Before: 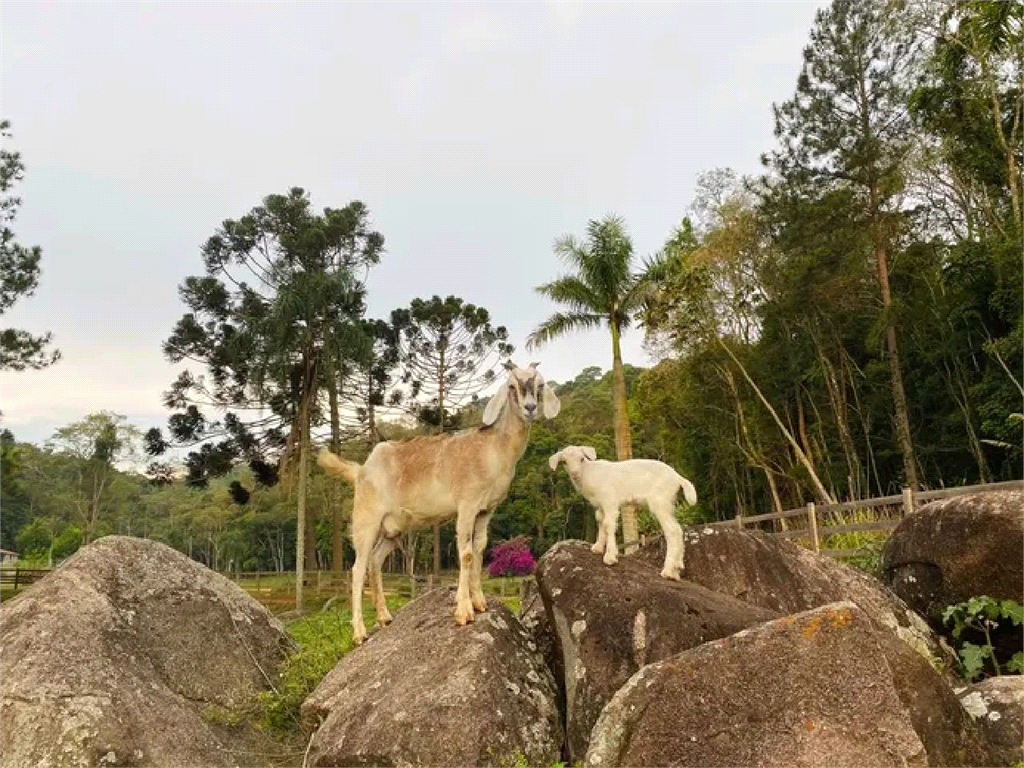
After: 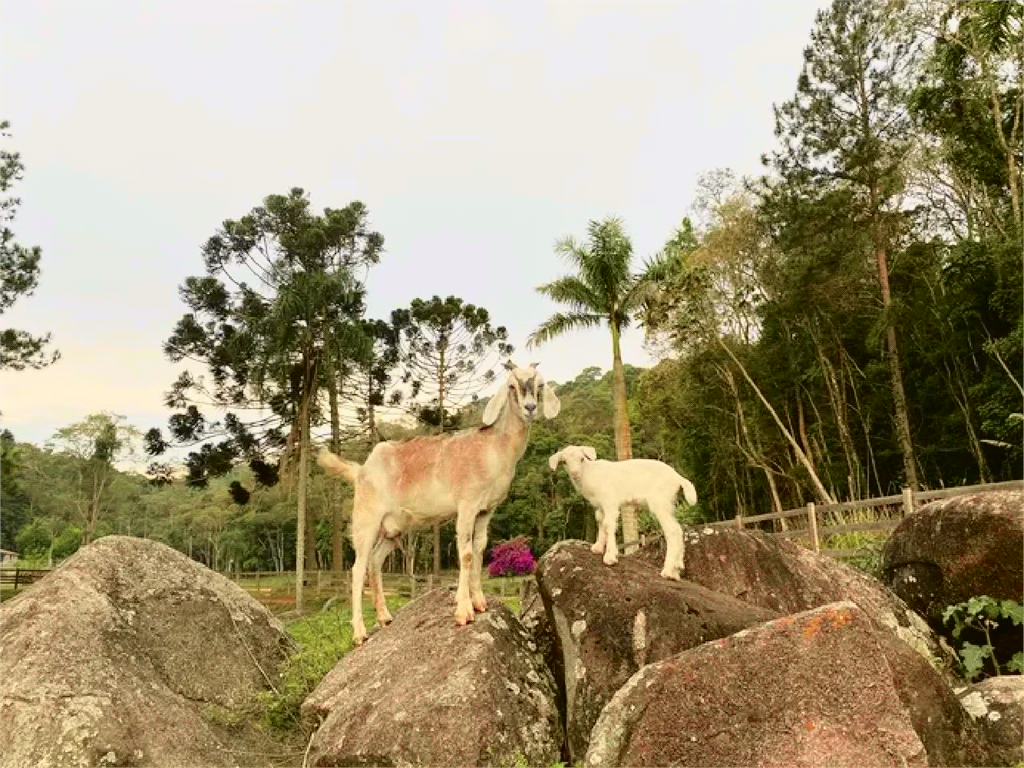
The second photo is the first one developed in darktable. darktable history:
tone curve: curves: ch0 [(0, 0.021) (0.049, 0.044) (0.152, 0.14) (0.328, 0.377) (0.473, 0.543) (0.663, 0.734) (0.84, 0.899) (1, 0.969)]; ch1 [(0, 0) (0.302, 0.331) (0.427, 0.433) (0.472, 0.47) (0.502, 0.503) (0.527, 0.524) (0.564, 0.591) (0.602, 0.632) (0.677, 0.701) (0.859, 0.885) (1, 1)]; ch2 [(0, 0) (0.33, 0.301) (0.447, 0.44) (0.487, 0.496) (0.502, 0.516) (0.535, 0.563) (0.565, 0.6) (0.618, 0.629) (1, 1)], color space Lab, independent channels, preserve colors none
